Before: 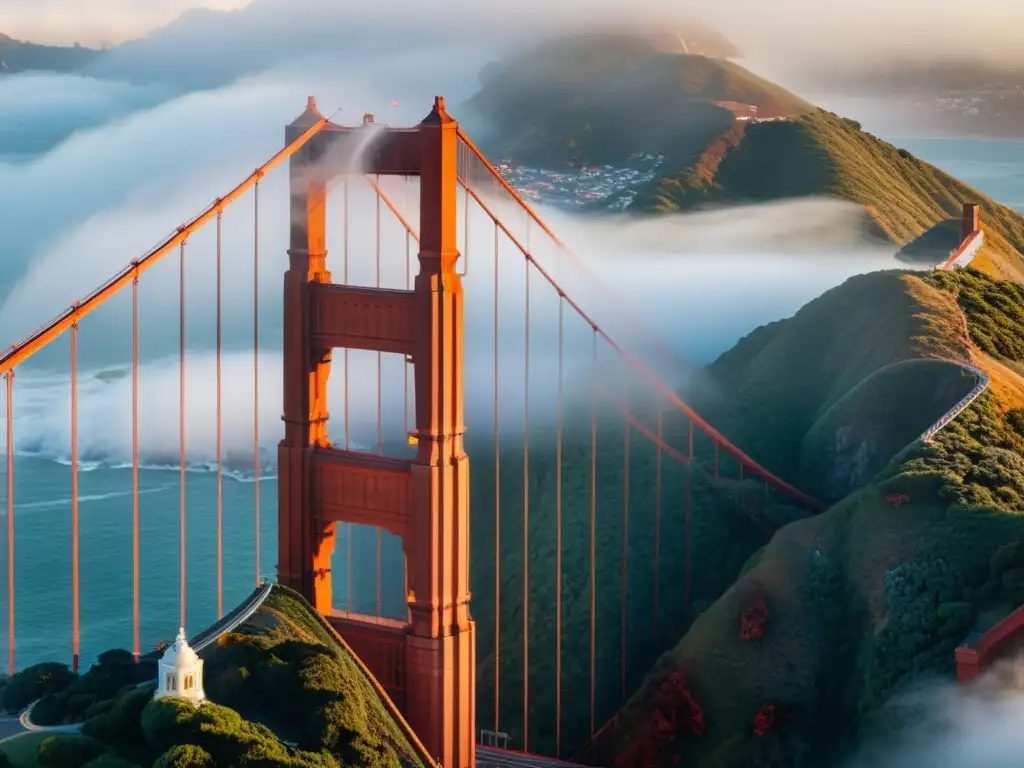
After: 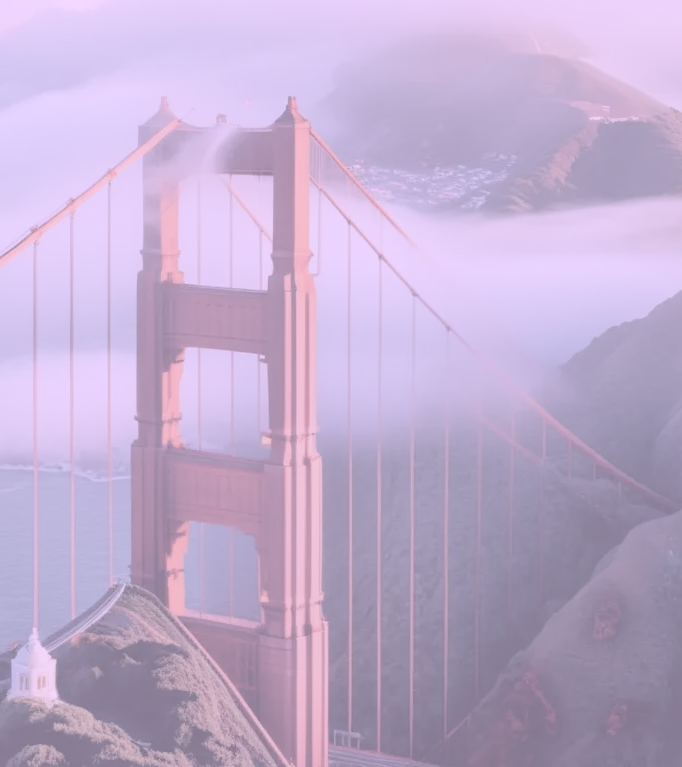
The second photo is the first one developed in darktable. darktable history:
crop and rotate: left 14.372%, right 18.935%
contrast brightness saturation: contrast -0.326, brightness 0.743, saturation -0.769
color correction: highlights a* 16.02, highlights b* -20.18
local contrast: highlights 70%, shadows 65%, detail 82%, midtone range 0.331
